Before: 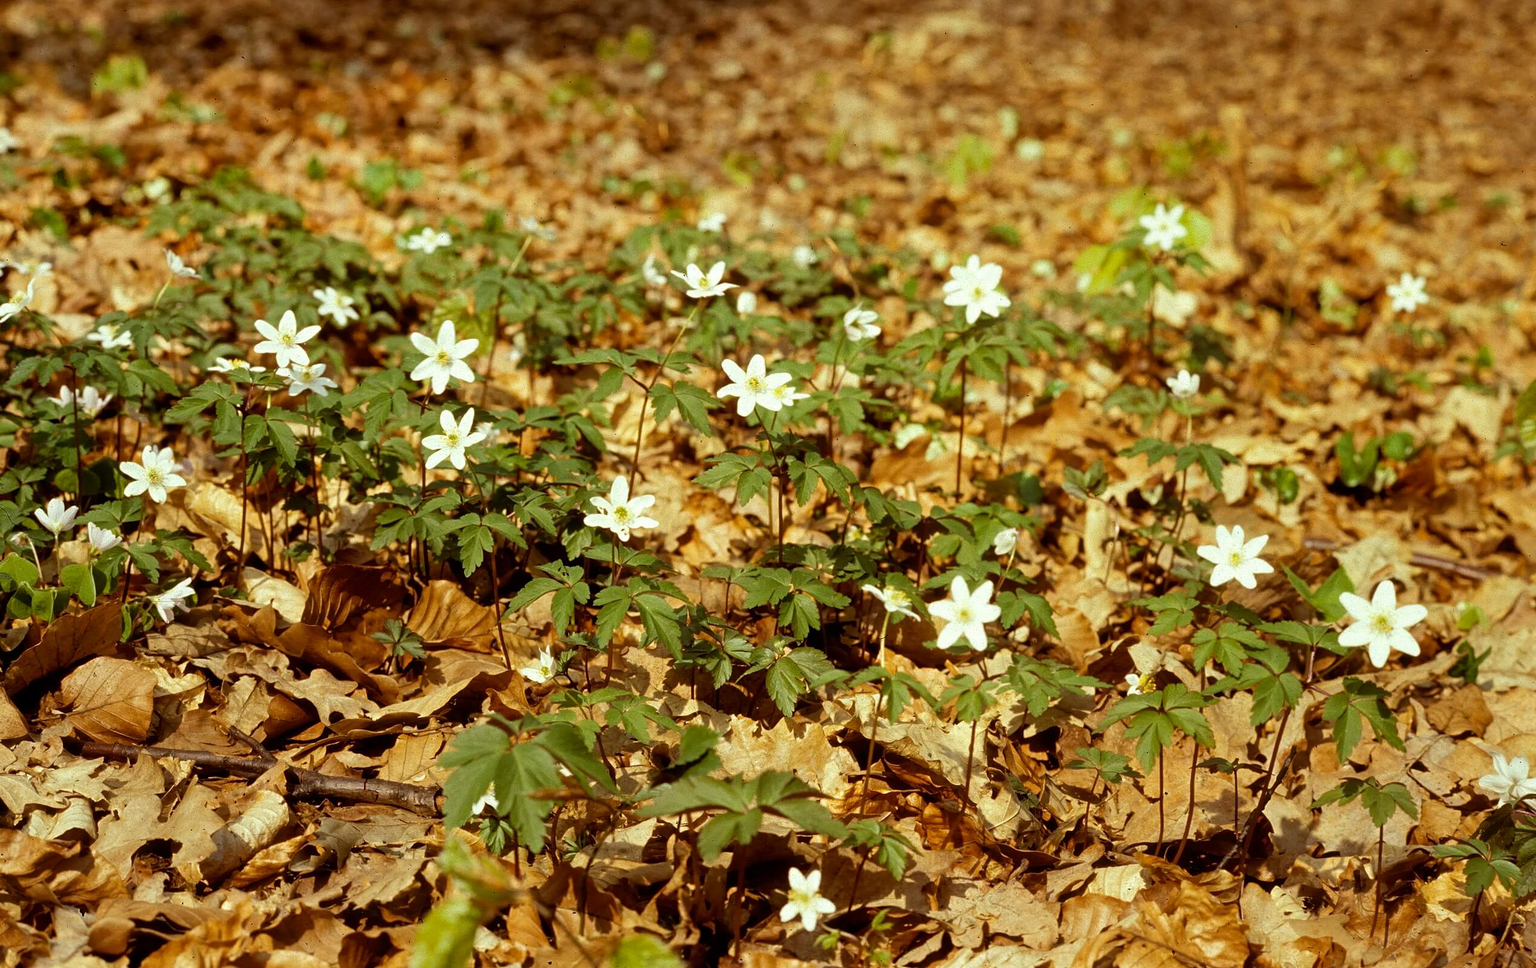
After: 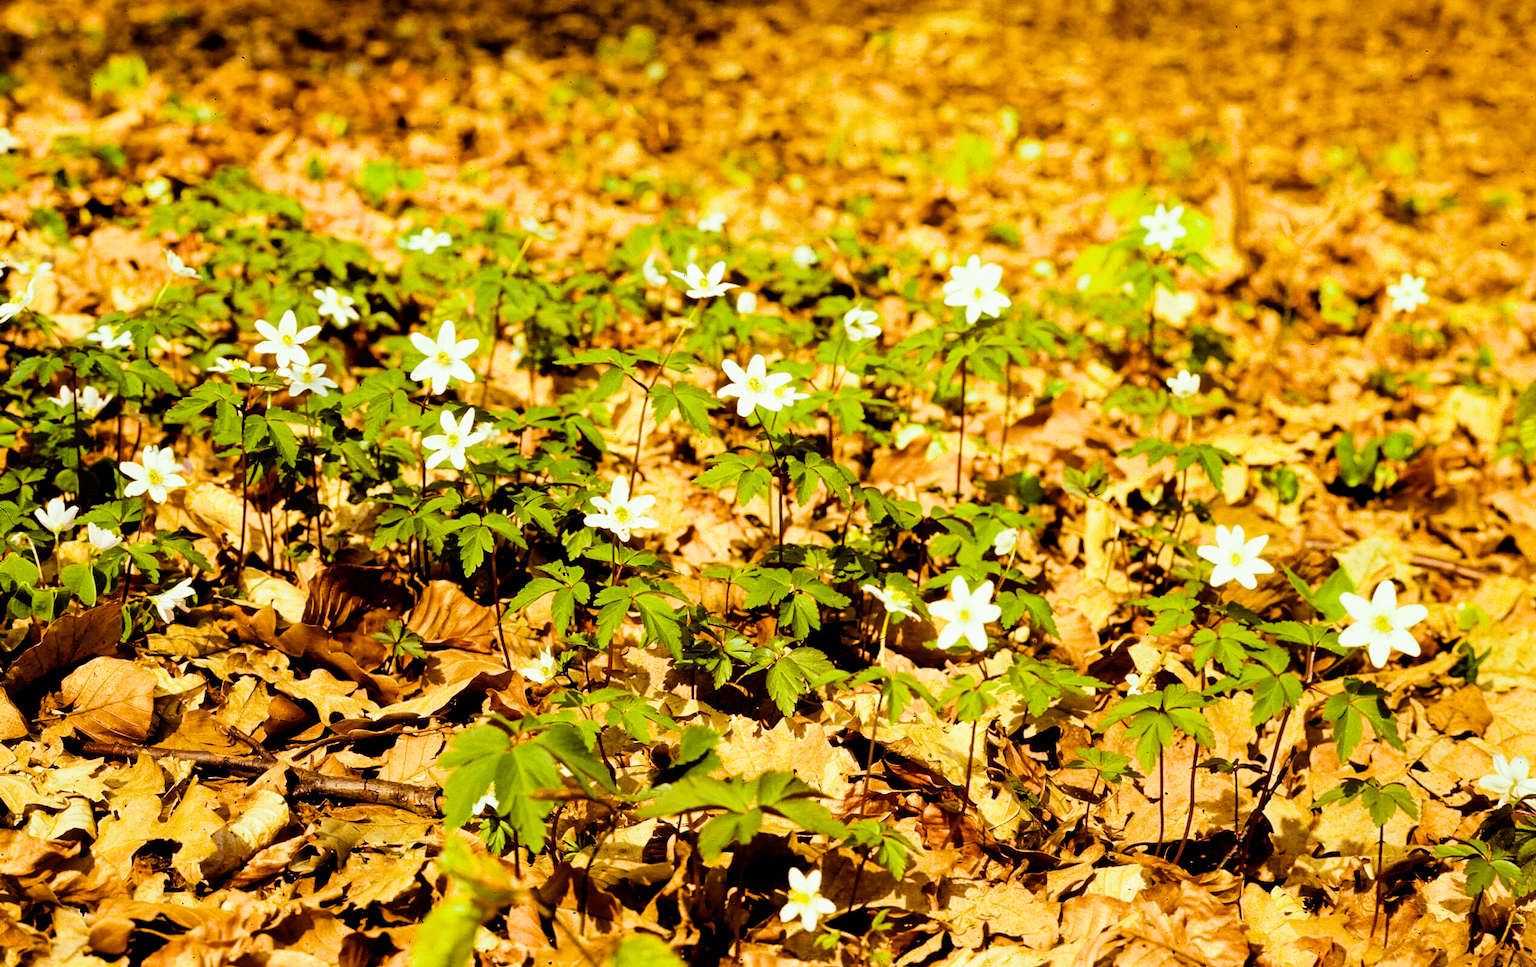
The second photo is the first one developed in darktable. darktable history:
exposure: black level correction 0, exposure 1.001 EV, compensate highlight preservation false
color balance rgb: shadows lift › luminance -21.689%, shadows lift › chroma 8.801%, shadows lift › hue 282.85°, perceptual saturation grading › global saturation 36.329%, perceptual saturation grading › shadows 35.461%, global vibrance 20%
filmic rgb: black relative exposure -5.03 EV, white relative exposure 3.96 EV, hardness 2.88, contrast 1.3, highlights saturation mix -30.47%
